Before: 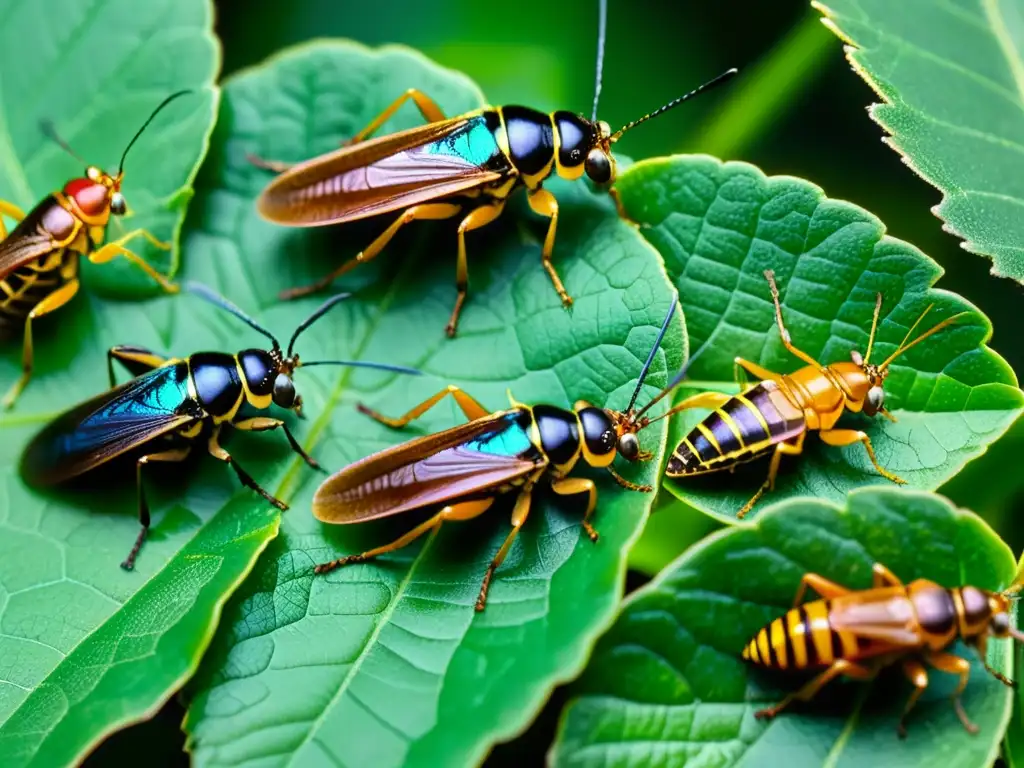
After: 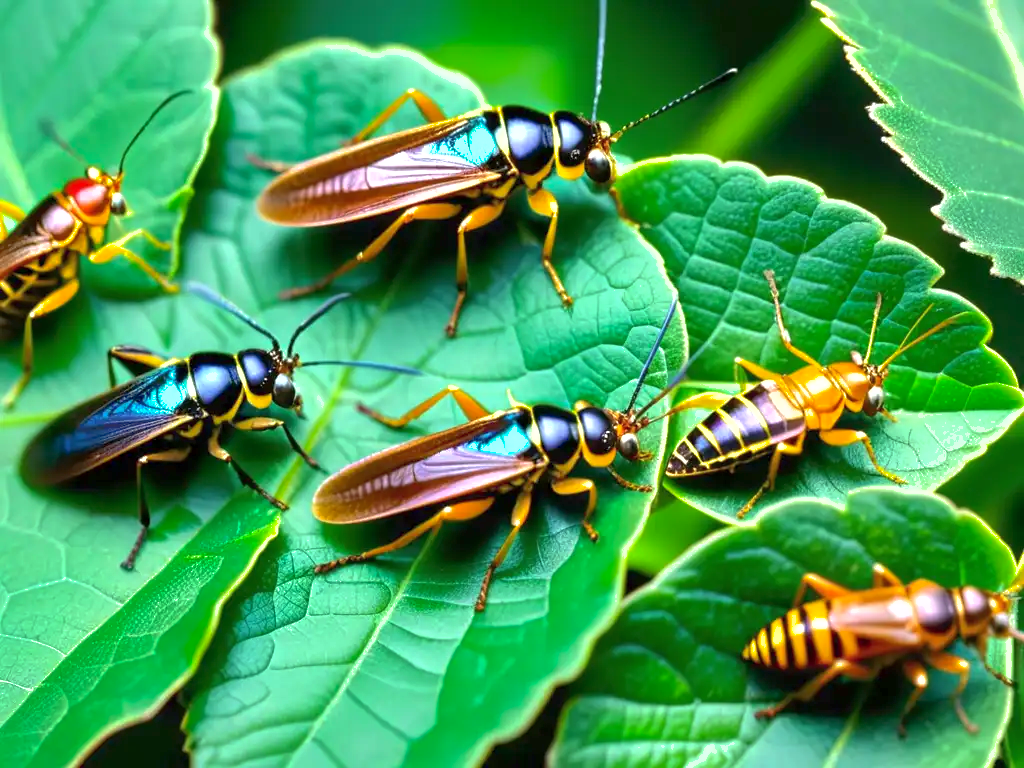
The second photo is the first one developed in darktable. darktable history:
exposure: exposure 0.573 EV, compensate exposure bias true, compensate highlight preservation false
shadows and highlights: on, module defaults
